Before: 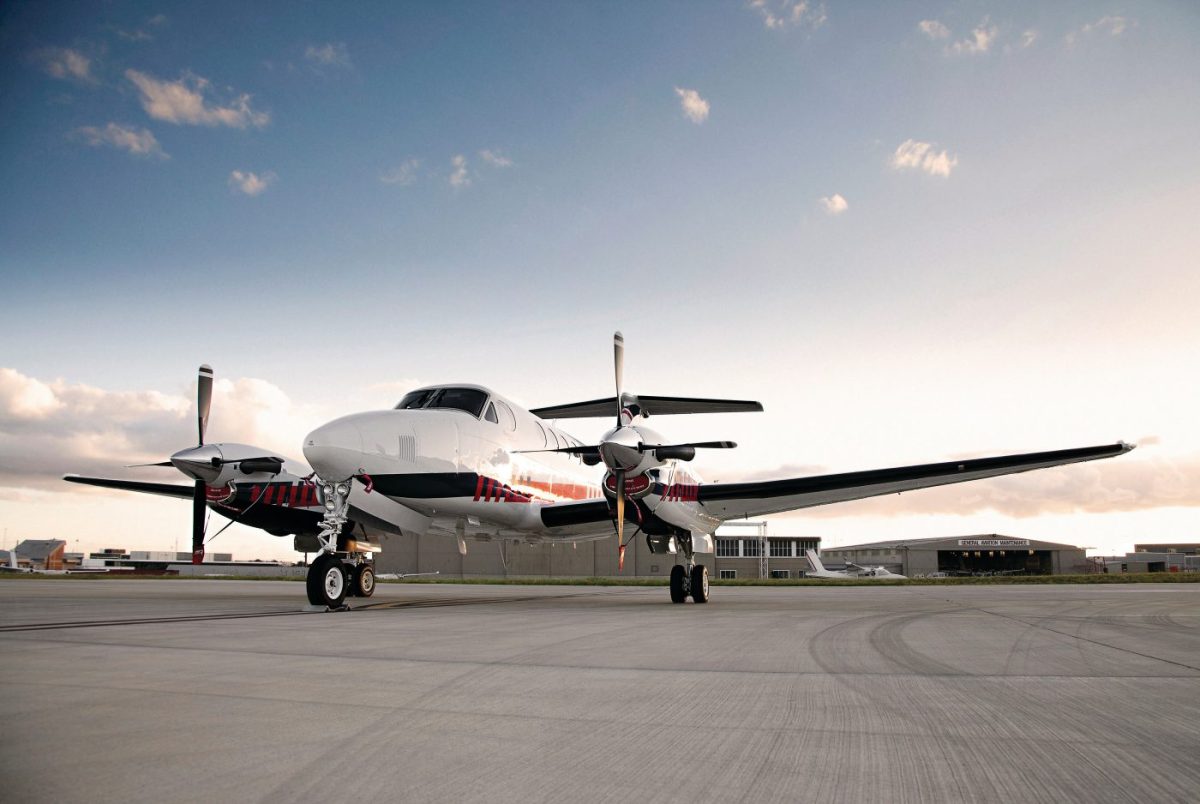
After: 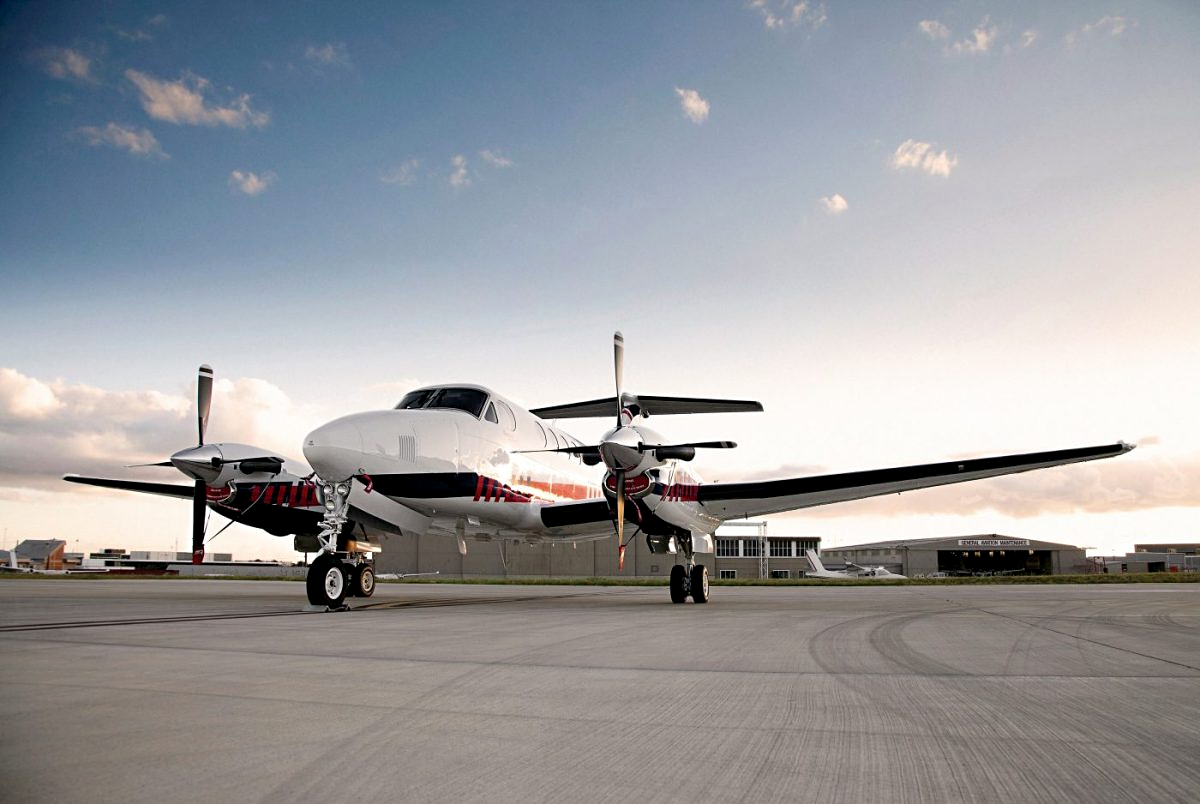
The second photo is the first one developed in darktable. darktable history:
sharpen: amount 0.2
exposure: black level correction 0.005, exposure 0.014 EV, compensate highlight preservation false
tone equalizer: on, module defaults
